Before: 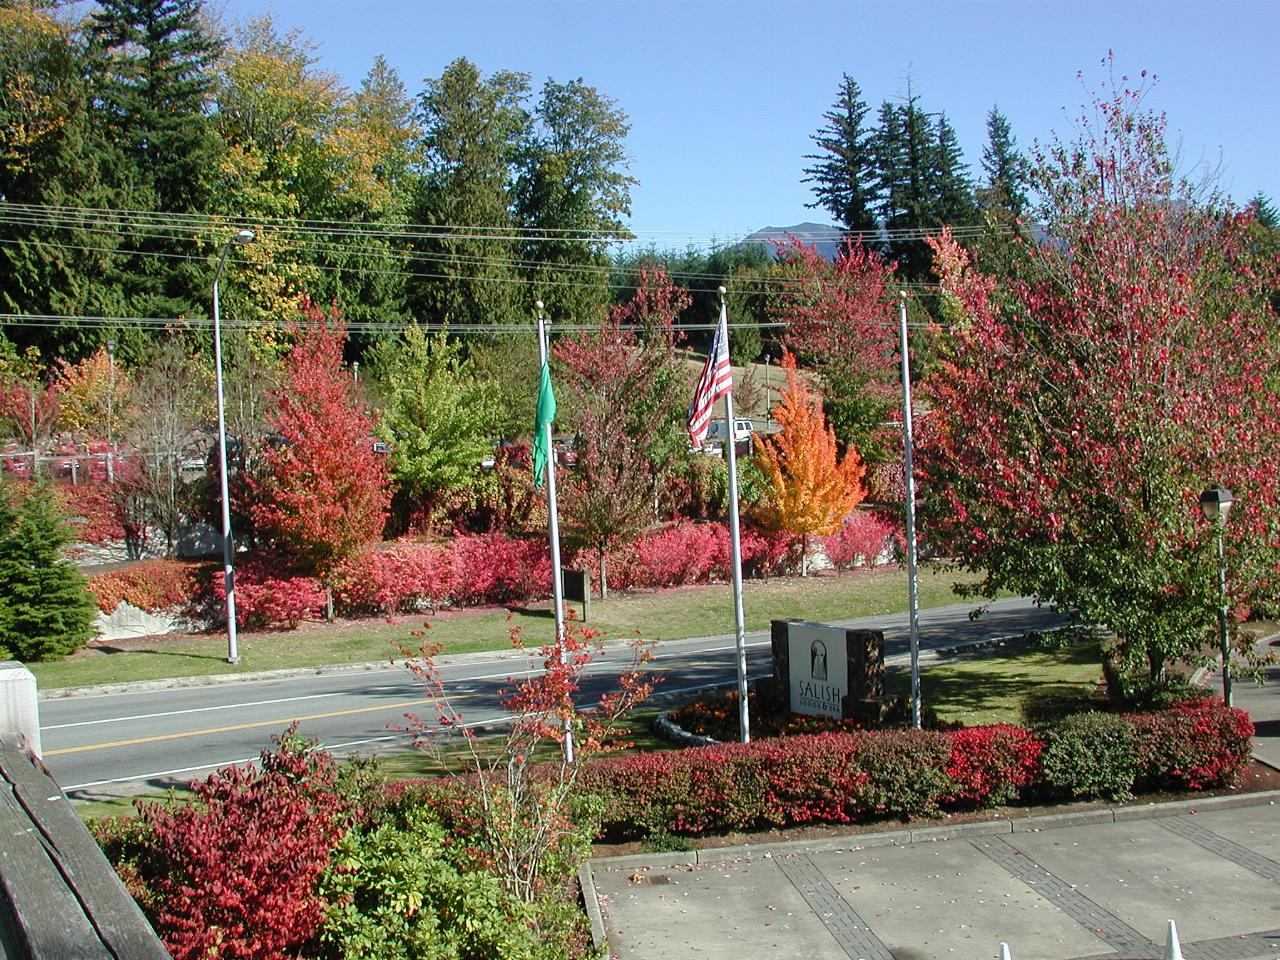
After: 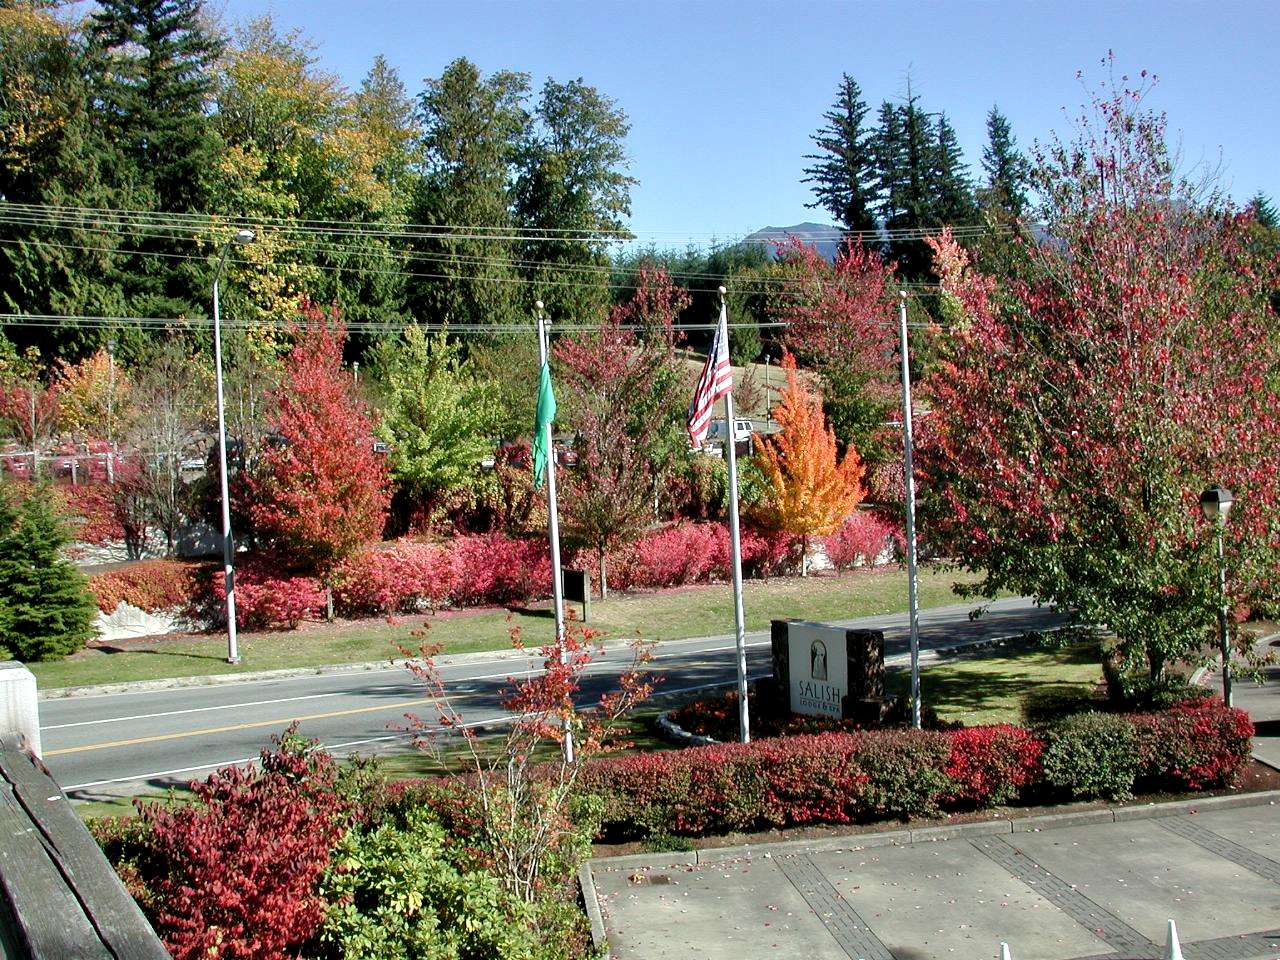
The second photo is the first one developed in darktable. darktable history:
contrast equalizer: octaves 7, y [[0.536, 0.565, 0.581, 0.516, 0.52, 0.491], [0.5 ×6], [0.5 ×6], [0 ×6], [0 ×6]]
